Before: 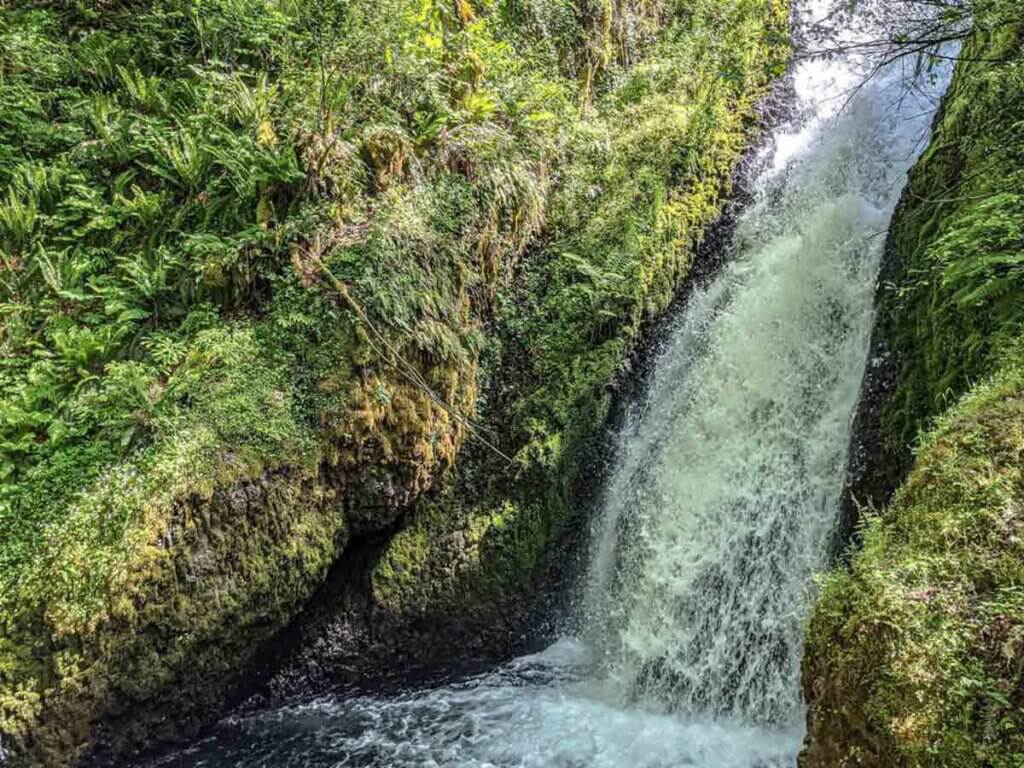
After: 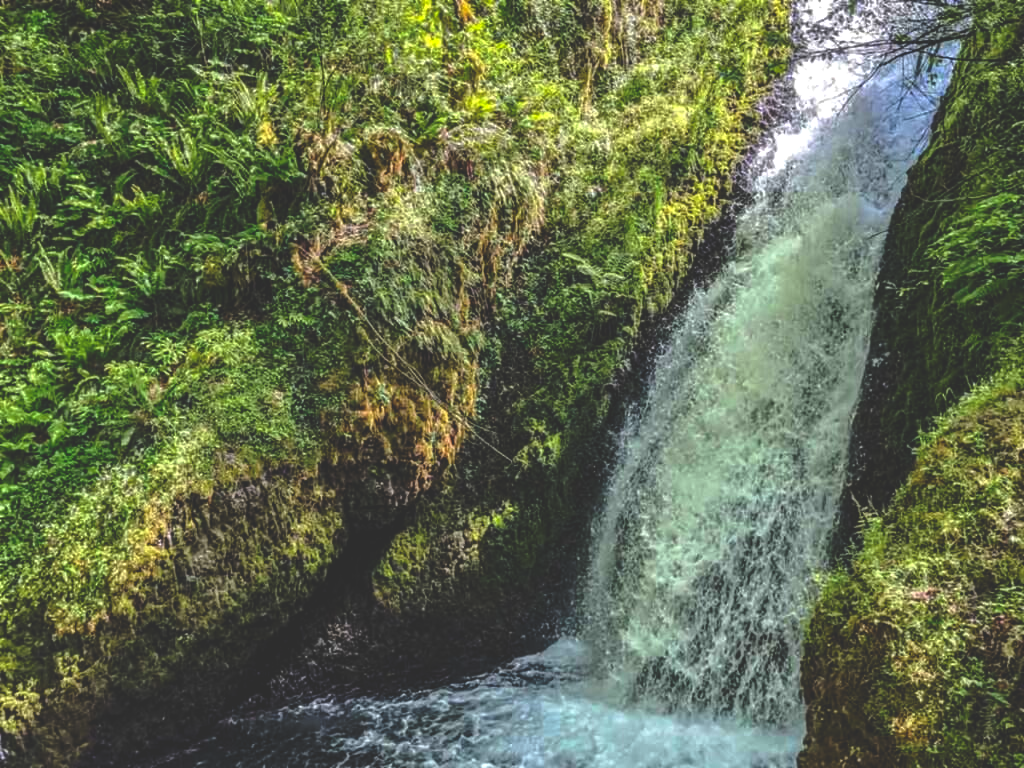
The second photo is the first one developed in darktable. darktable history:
rgb curve: curves: ch0 [(0, 0.186) (0.314, 0.284) (0.775, 0.708) (1, 1)], compensate middle gray true, preserve colors none
color balance rgb: global offset › luminance -0.51%, perceptual saturation grading › global saturation 27.53%, perceptual saturation grading › highlights -25%, perceptual saturation grading › shadows 25%, perceptual brilliance grading › highlights 6.62%, perceptual brilliance grading › mid-tones 17.07%, perceptual brilliance grading › shadows -5.23%
